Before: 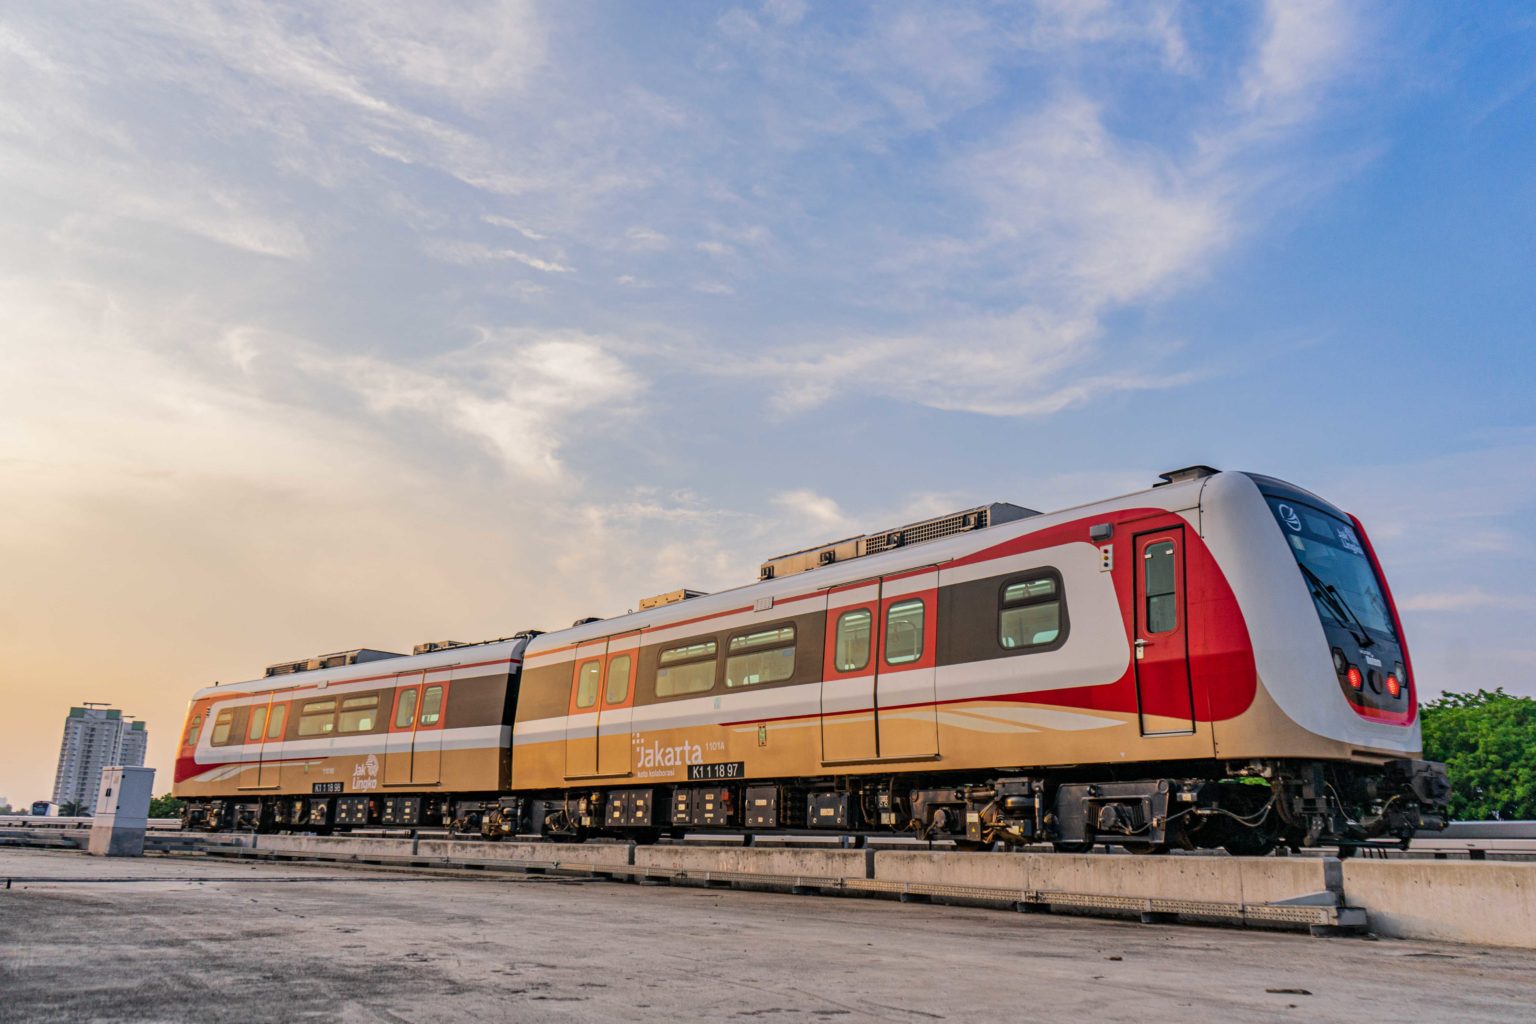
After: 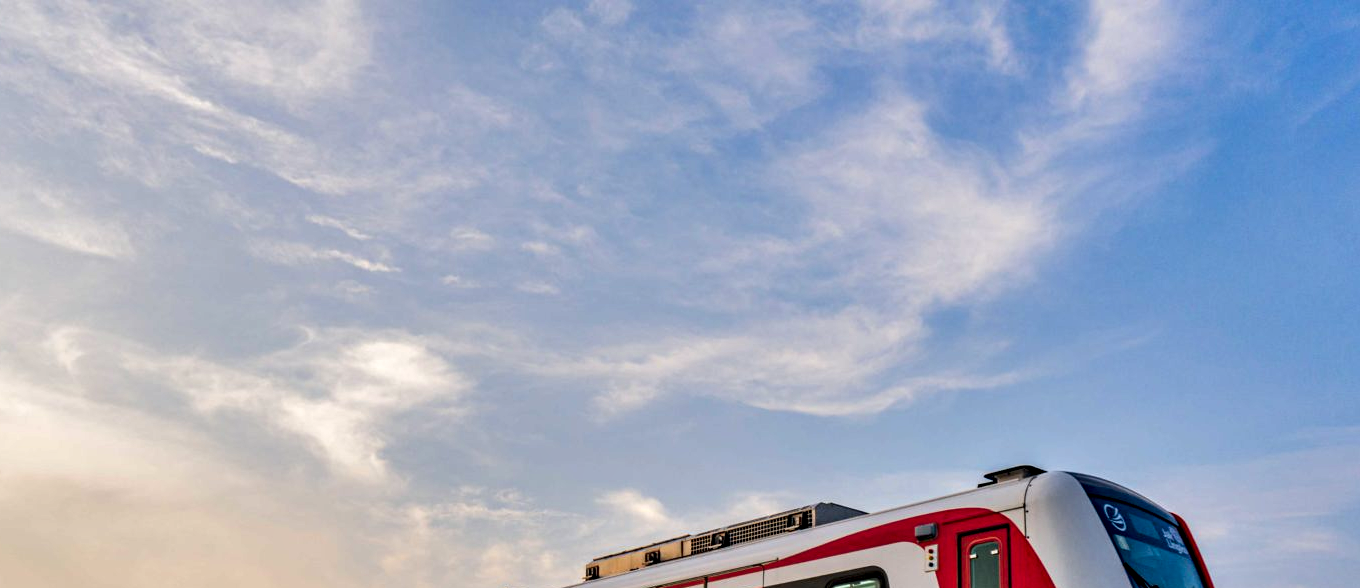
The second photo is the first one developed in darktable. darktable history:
contrast equalizer: octaves 7, y [[0.6 ×6], [0.55 ×6], [0 ×6], [0 ×6], [0 ×6]]
crop and rotate: left 11.445%, bottom 42.522%
